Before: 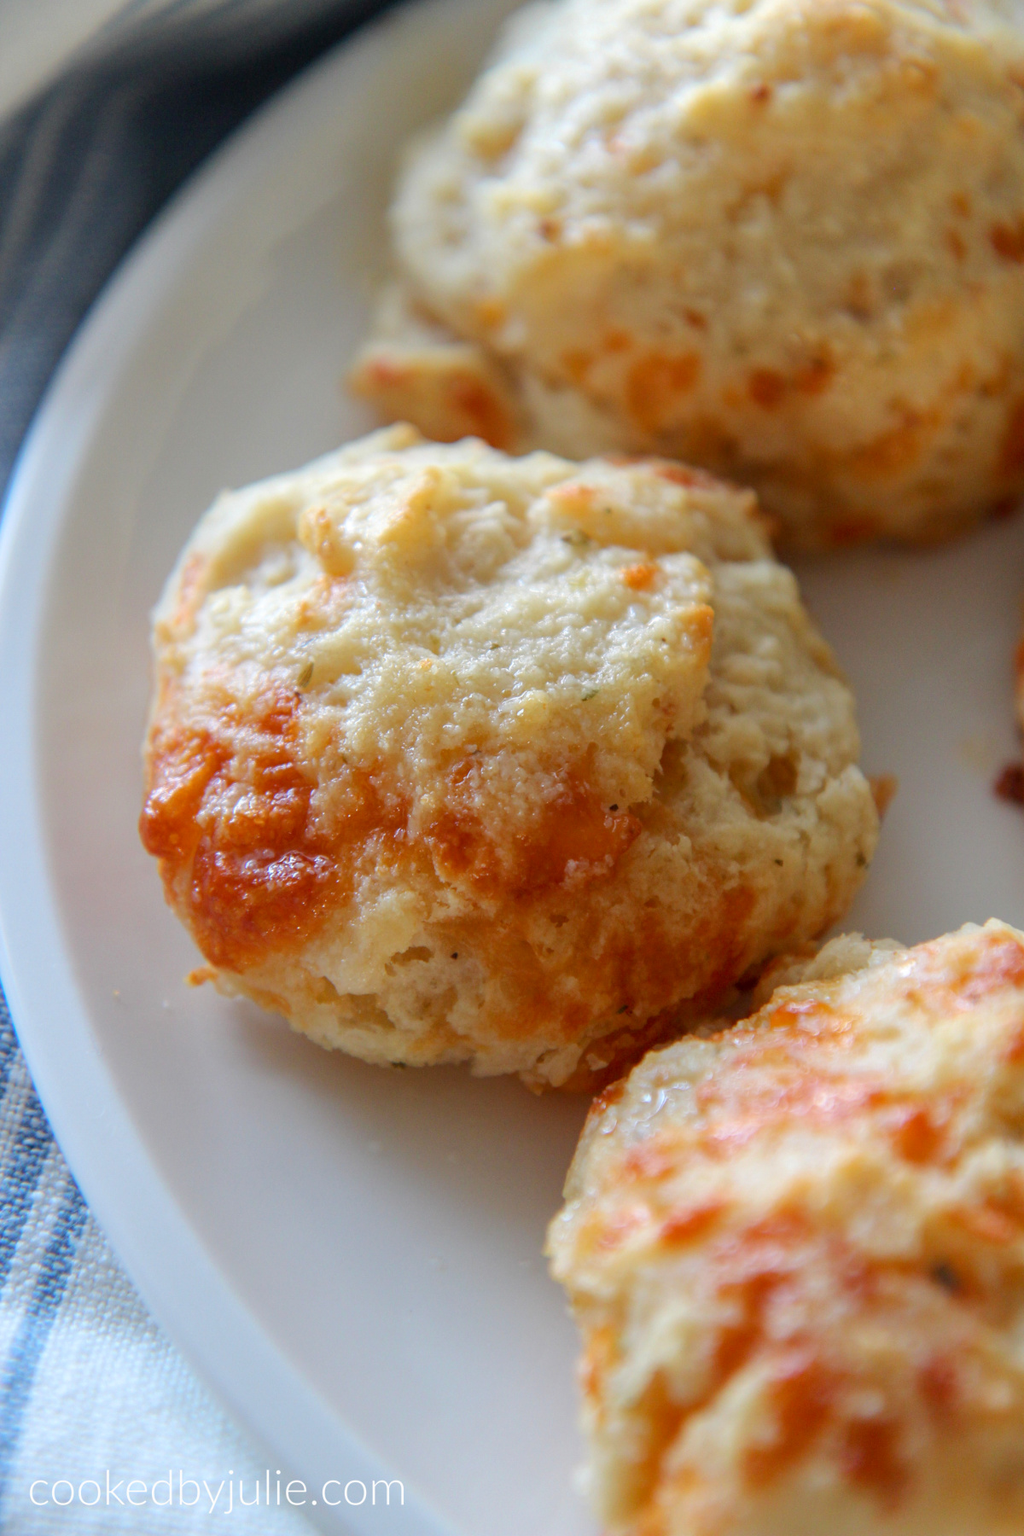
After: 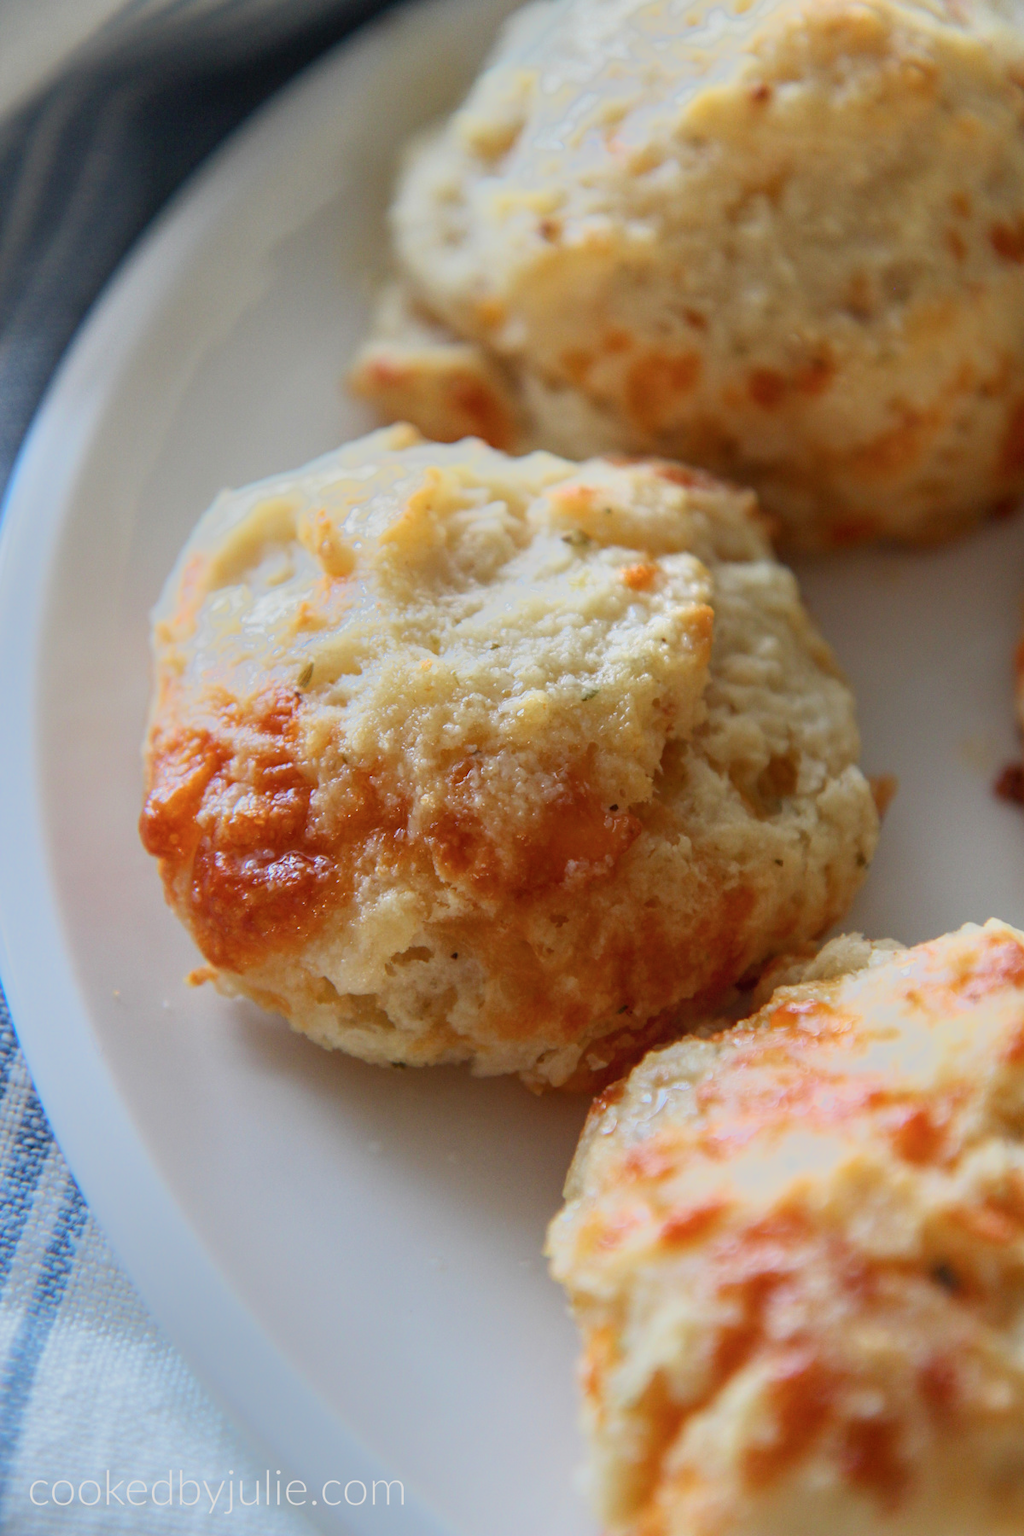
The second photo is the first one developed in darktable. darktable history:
tone equalizer: -7 EV -0.63 EV, -6 EV 1 EV, -5 EV -0.45 EV, -4 EV 0.43 EV, -3 EV 0.41 EV, -2 EV 0.15 EV, -1 EV -0.15 EV, +0 EV -0.39 EV, smoothing diameter 25%, edges refinement/feathering 10, preserve details guided filter
local contrast: detail 110%
color balance rgb: perceptual saturation grading › global saturation -3%
